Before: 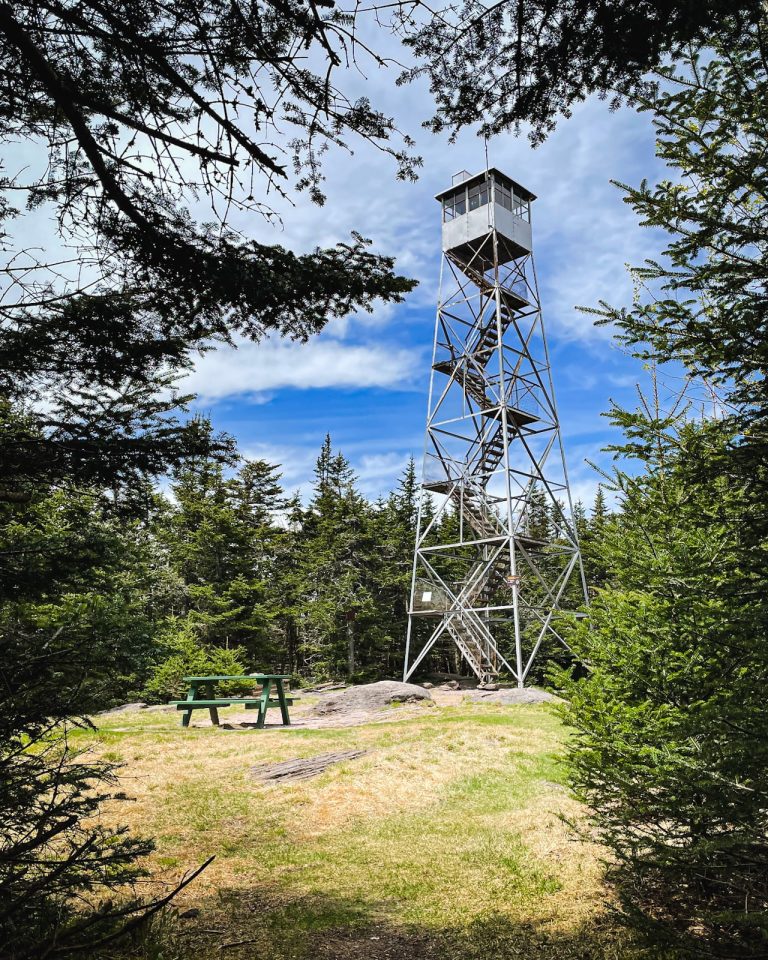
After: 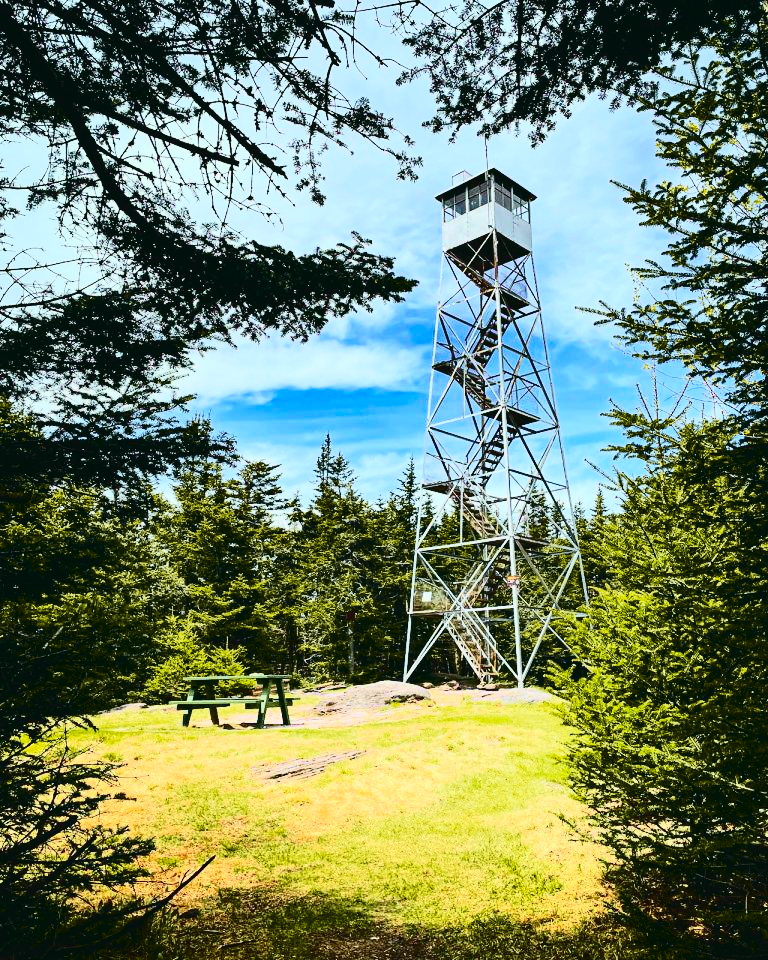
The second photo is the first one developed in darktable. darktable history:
contrast brightness saturation: contrast 0.18, saturation 0.3
tone curve: curves: ch0 [(0, 0.036) (0.037, 0.042) (0.184, 0.146) (0.438, 0.521) (0.54, 0.668) (0.698, 0.835) (0.856, 0.92) (1, 0.98)]; ch1 [(0, 0) (0.393, 0.415) (0.447, 0.448) (0.482, 0.459) (0.509, 0.496) (0.527, 0.525) (0.571, 0.602) (0.619, 0.671) (0.715, 0.729) (1, 1)]; ch2 [(0, 0) (0.369, 0.388) (0.449, 0.454) (0.499, 0.5) (0.521, 0.517) (0.53, 0.544) (0.561, 0.607) (0.674, 0.735) (1, 1)], color space Lab, independent channels, preserve colors none
